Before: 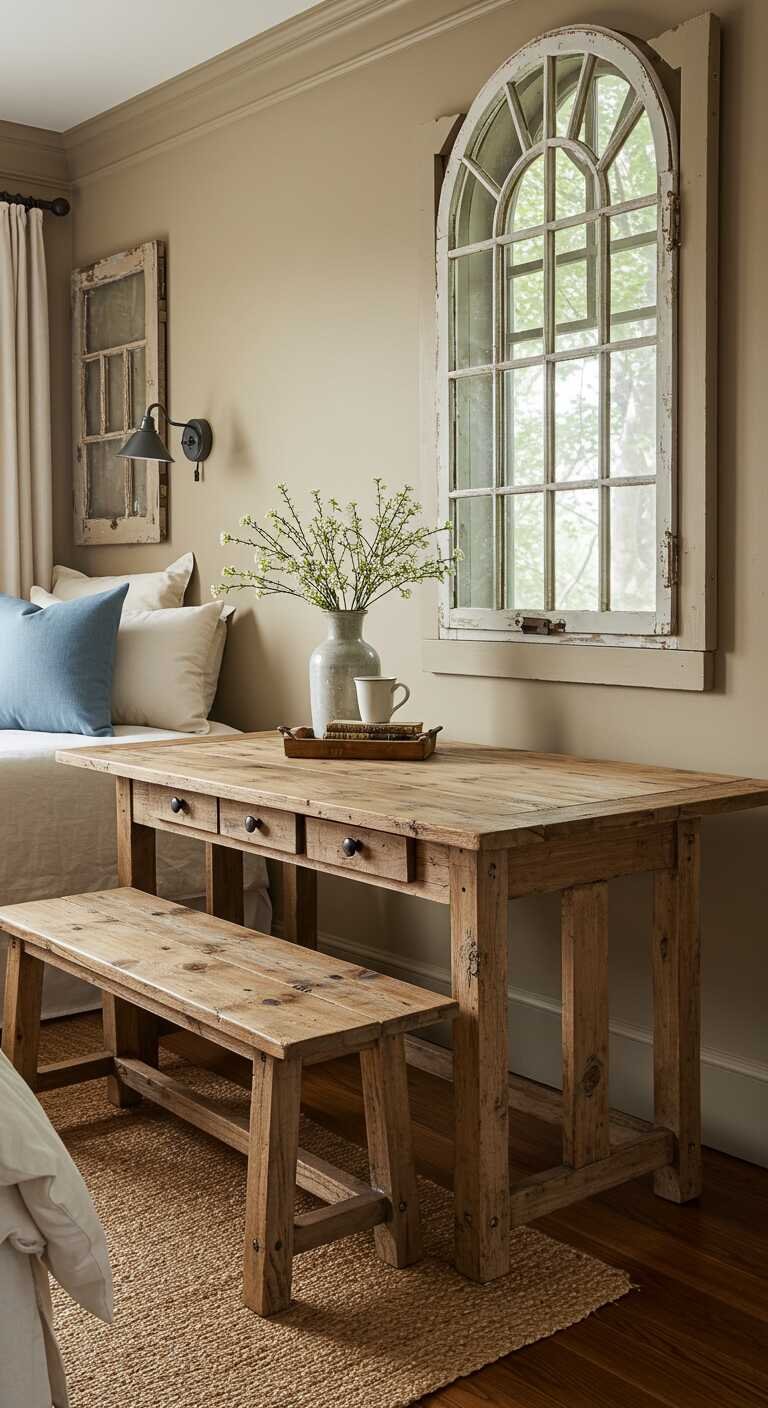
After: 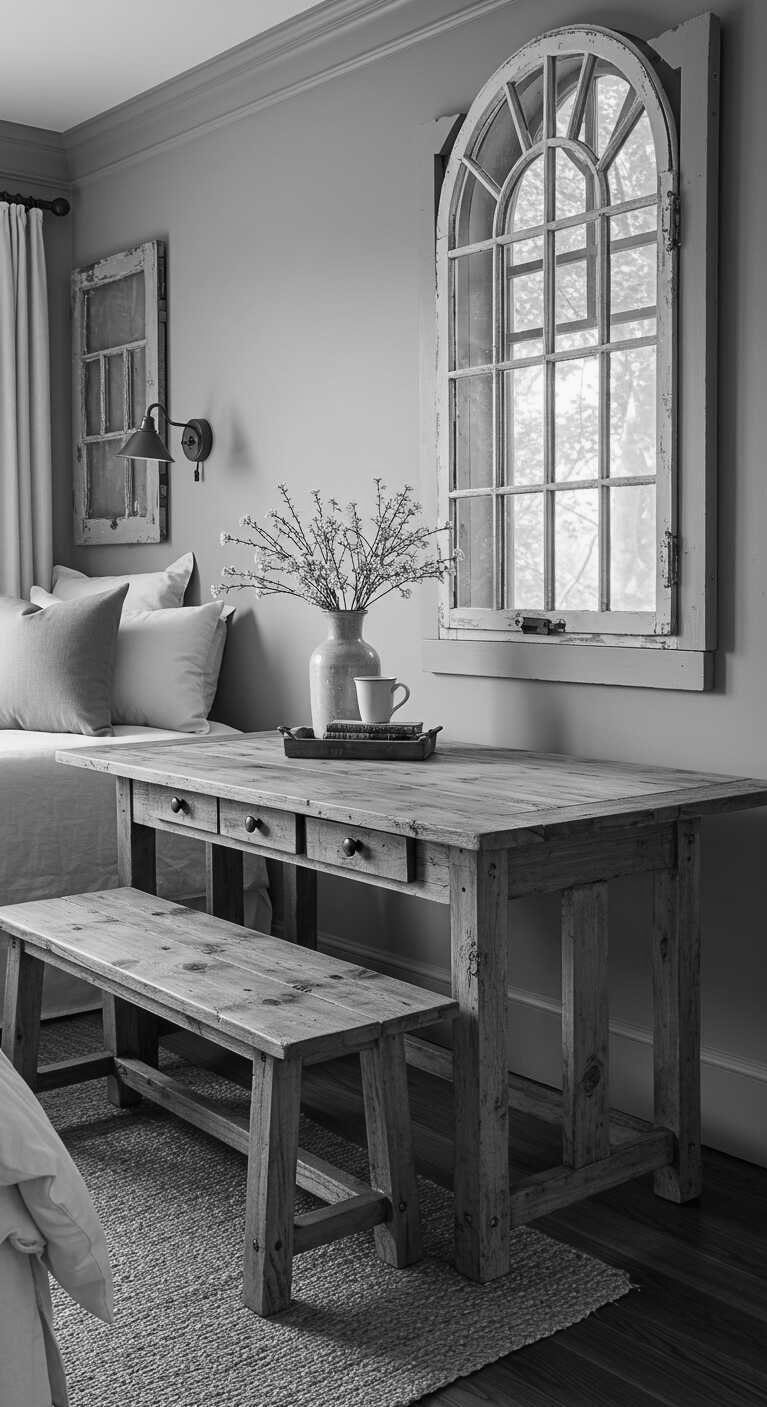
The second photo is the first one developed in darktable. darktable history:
color calibration: output gray [0.267, 0.423, 0.267, 0], illuminant same as pipeline (D50), adaptation none (bypass)
